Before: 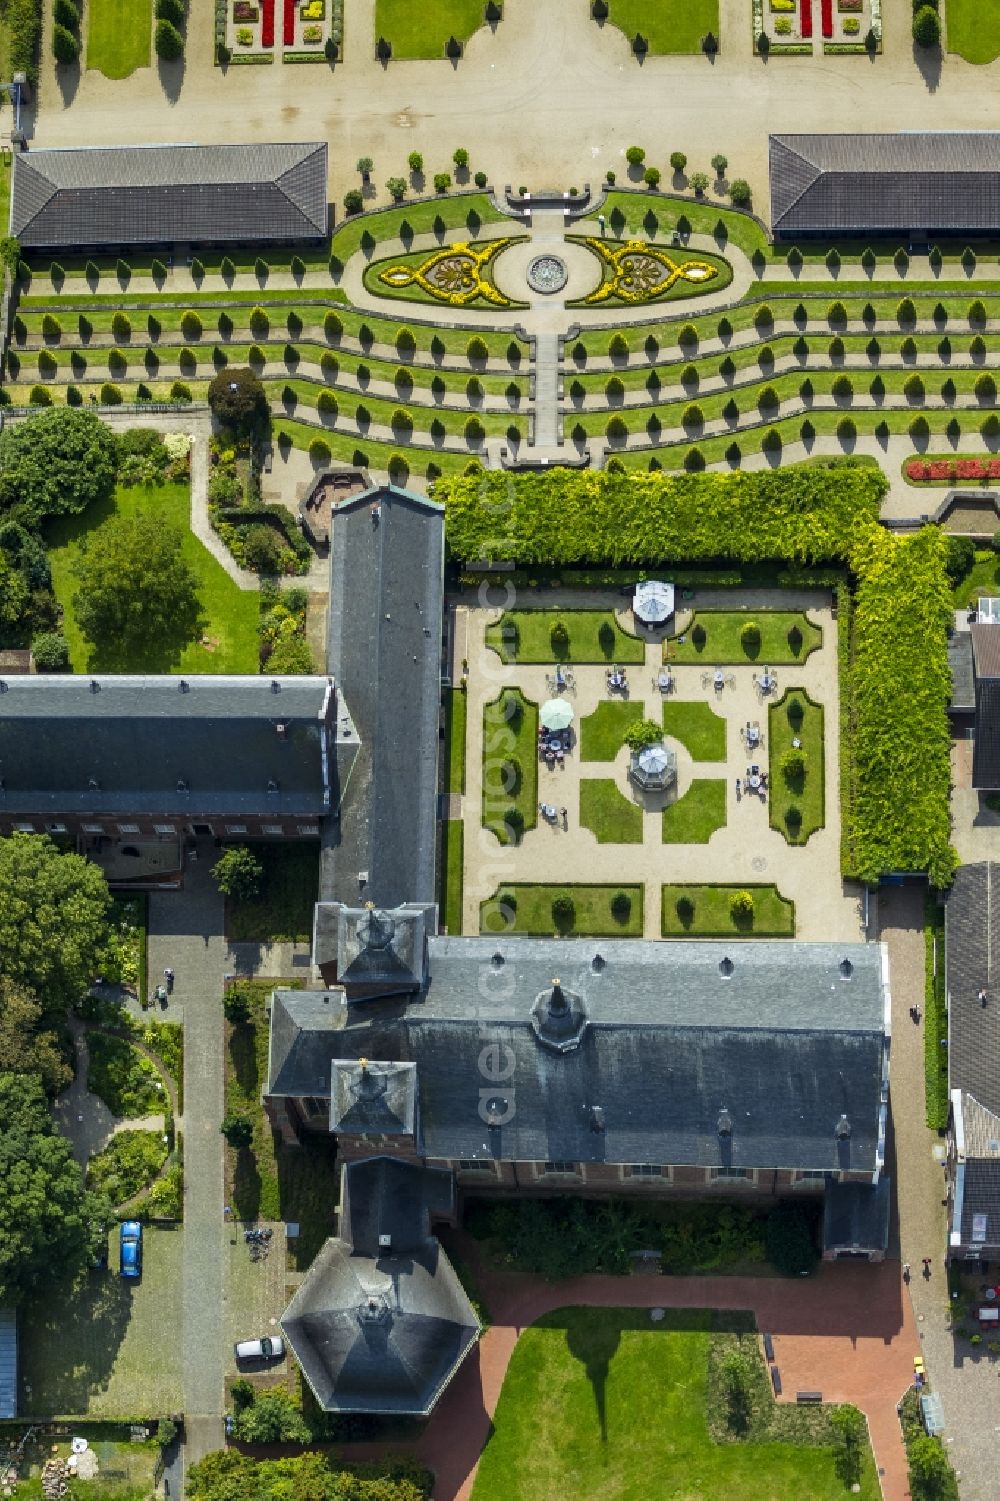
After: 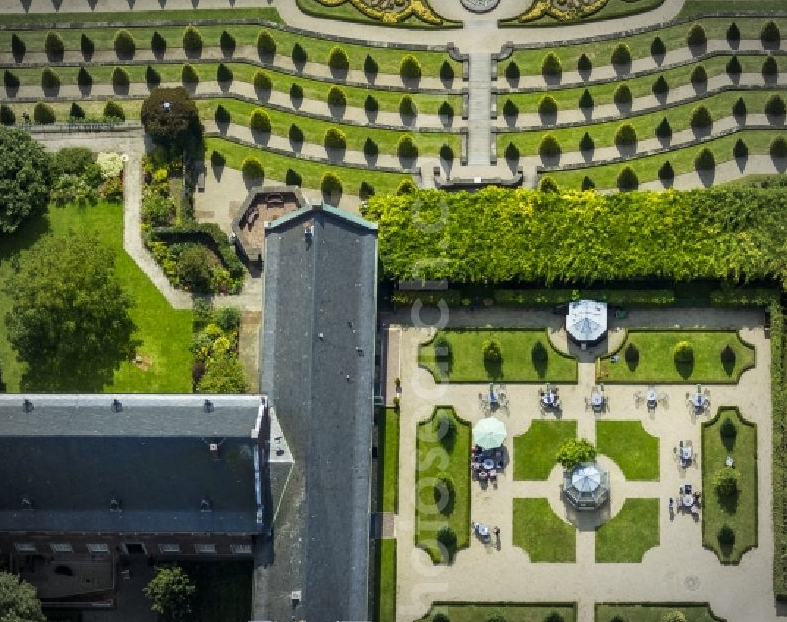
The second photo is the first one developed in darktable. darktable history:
crop: left 6.773%, top 18.729%, right 14.46%, bottom 39.802%
vignetting: automatic ratio true
